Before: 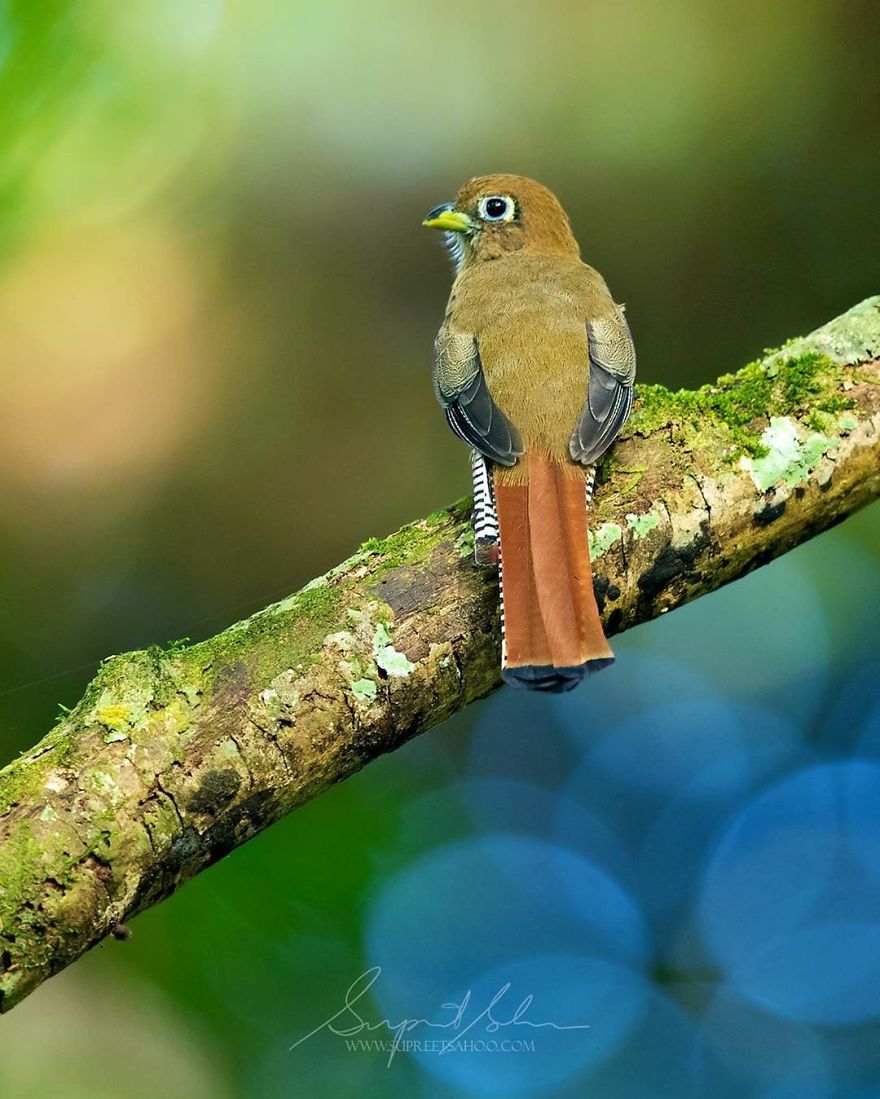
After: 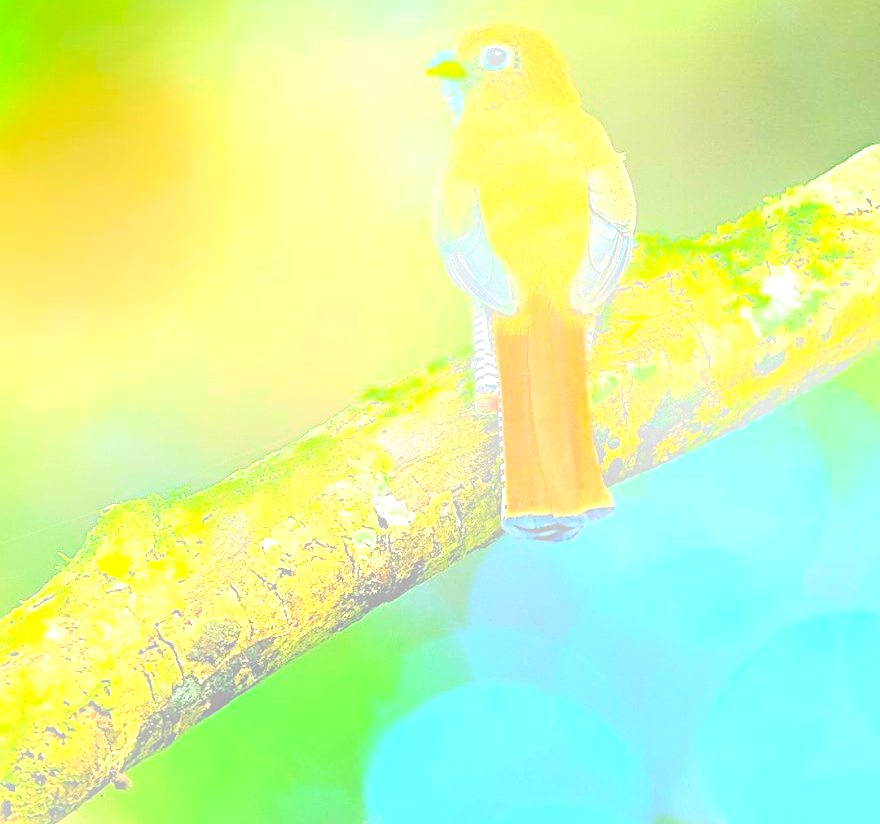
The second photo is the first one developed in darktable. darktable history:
crop: top 13.819%, bottom 11.169%
bloom: size 40%
sharpen: radius 2.543, amount 0.636
contrast brightness saturation: brightness 0.15
levels: levels [0, 0.281, 0.562]
exposure: exposure -0.242 EV, compensate highlight preservation false
